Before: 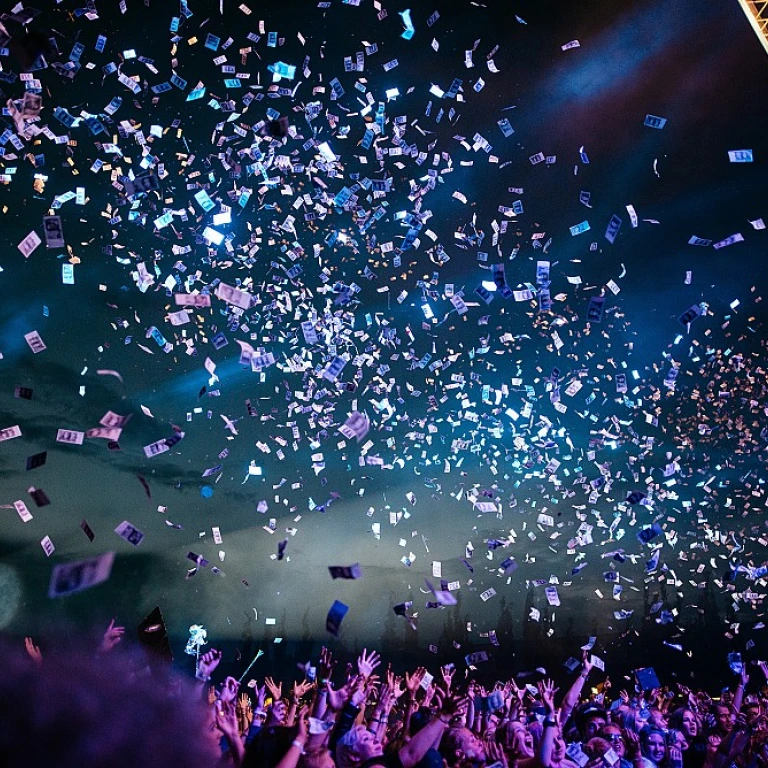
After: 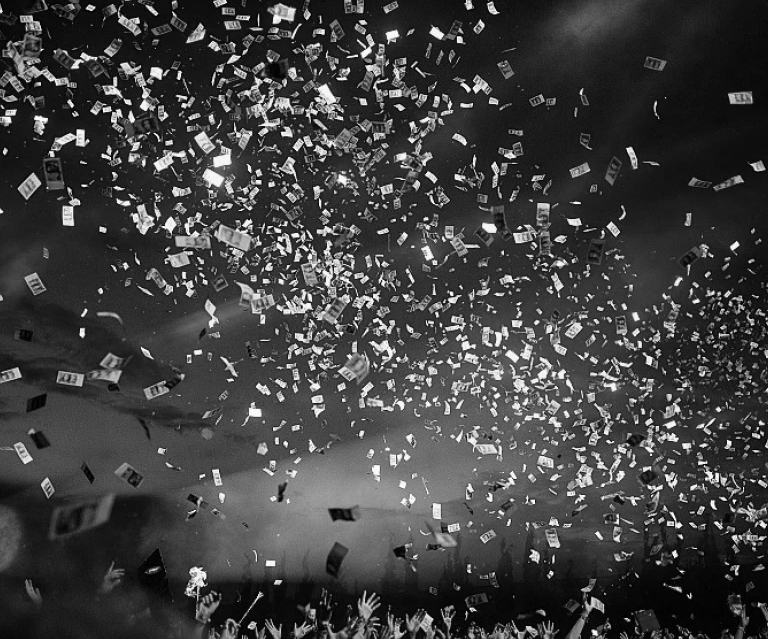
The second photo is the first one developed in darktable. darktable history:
crop: top 7.625%, bottom 8.027%
monochrome: a -4.13, b 5.16, size 1
